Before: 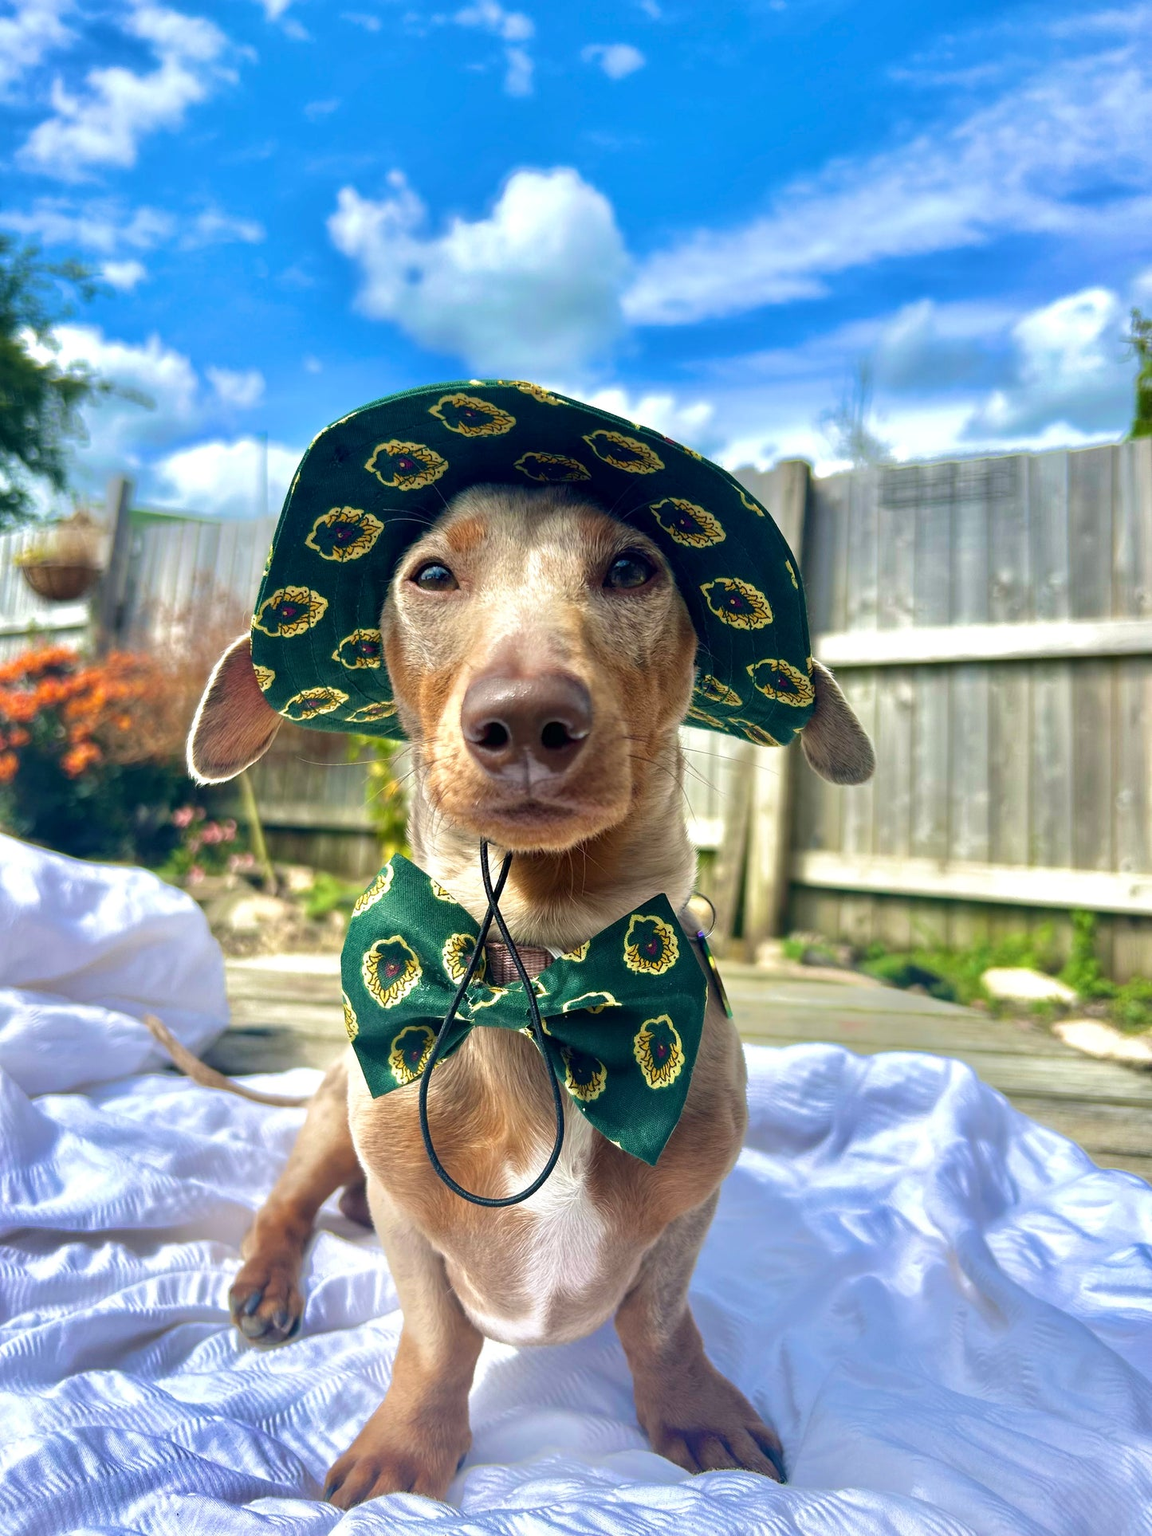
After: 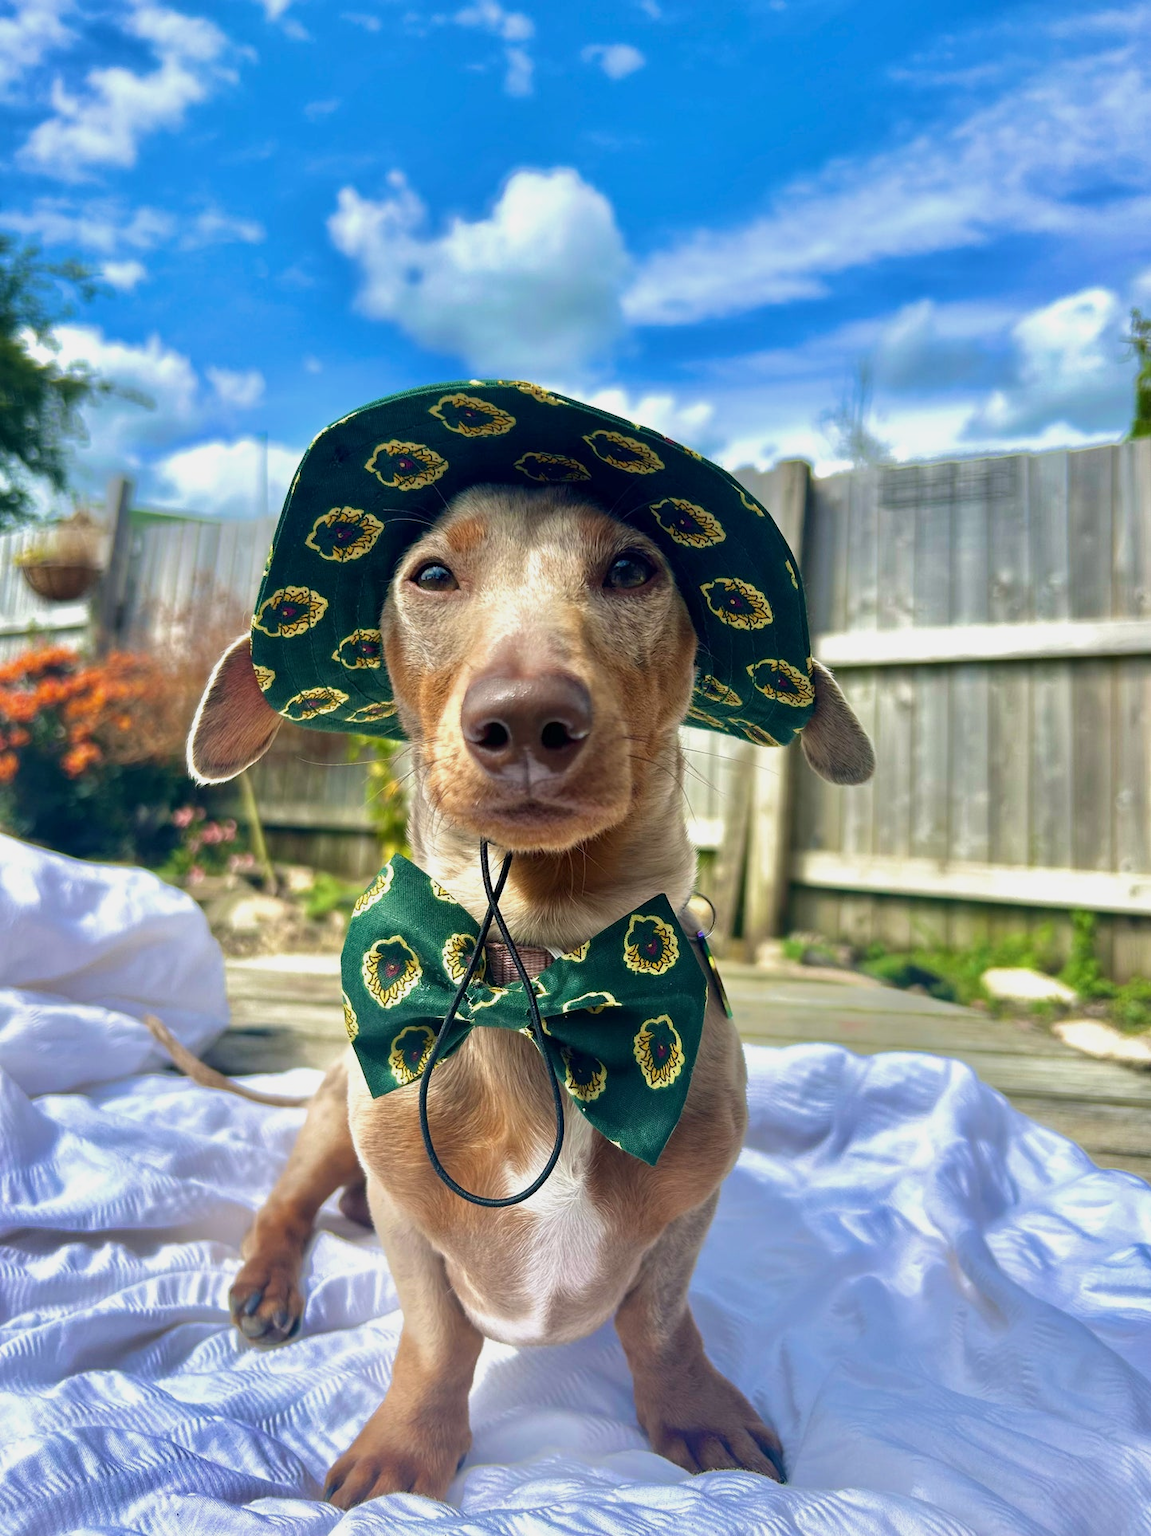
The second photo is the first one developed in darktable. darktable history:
exposure: exposure -0.205 EV, compensate highlight preservation false
